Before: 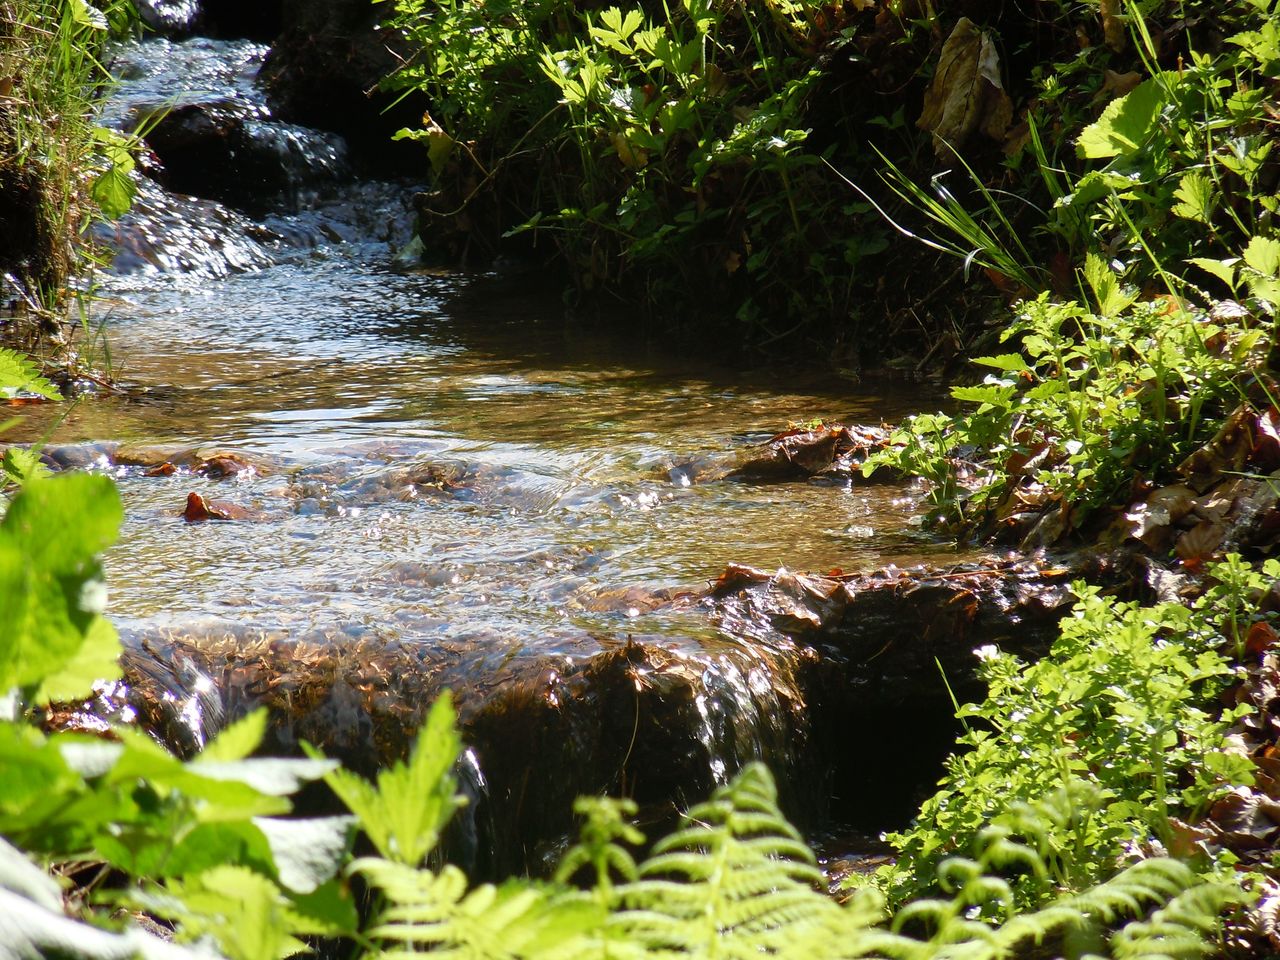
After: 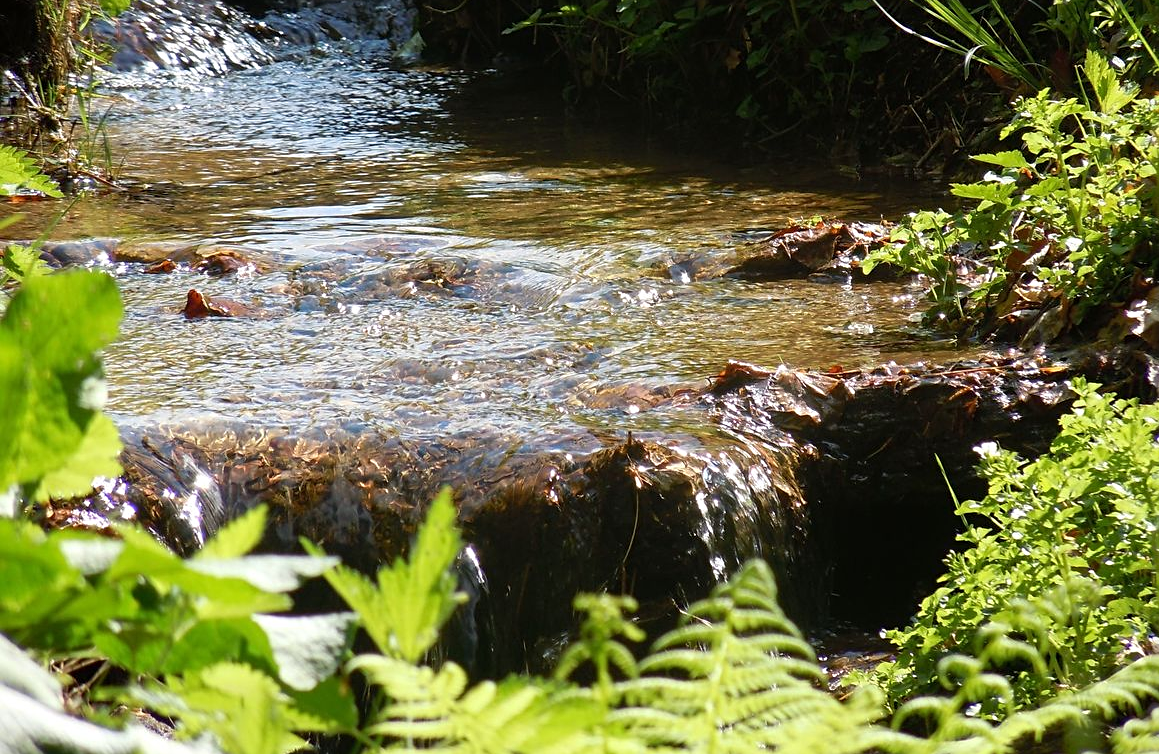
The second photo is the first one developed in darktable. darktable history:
sharpen: radius 2.499, amount 0.318
crop: top 21.194%, right 9.392%, bottom 0.238%
